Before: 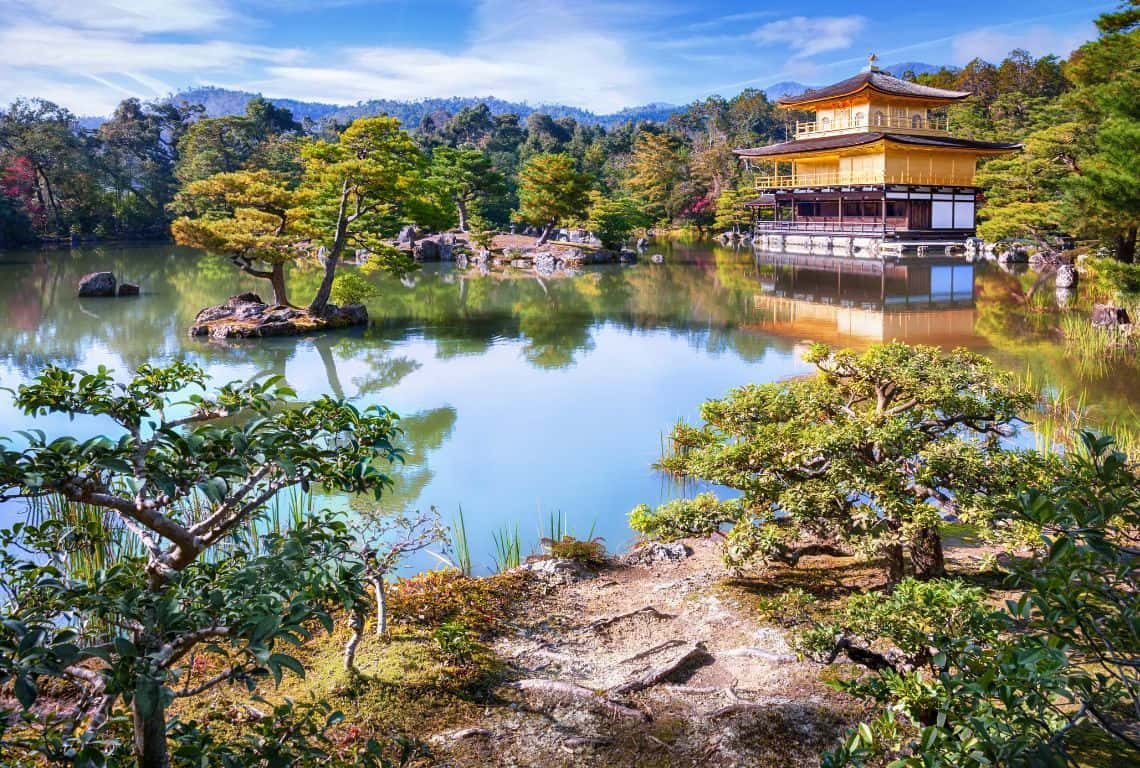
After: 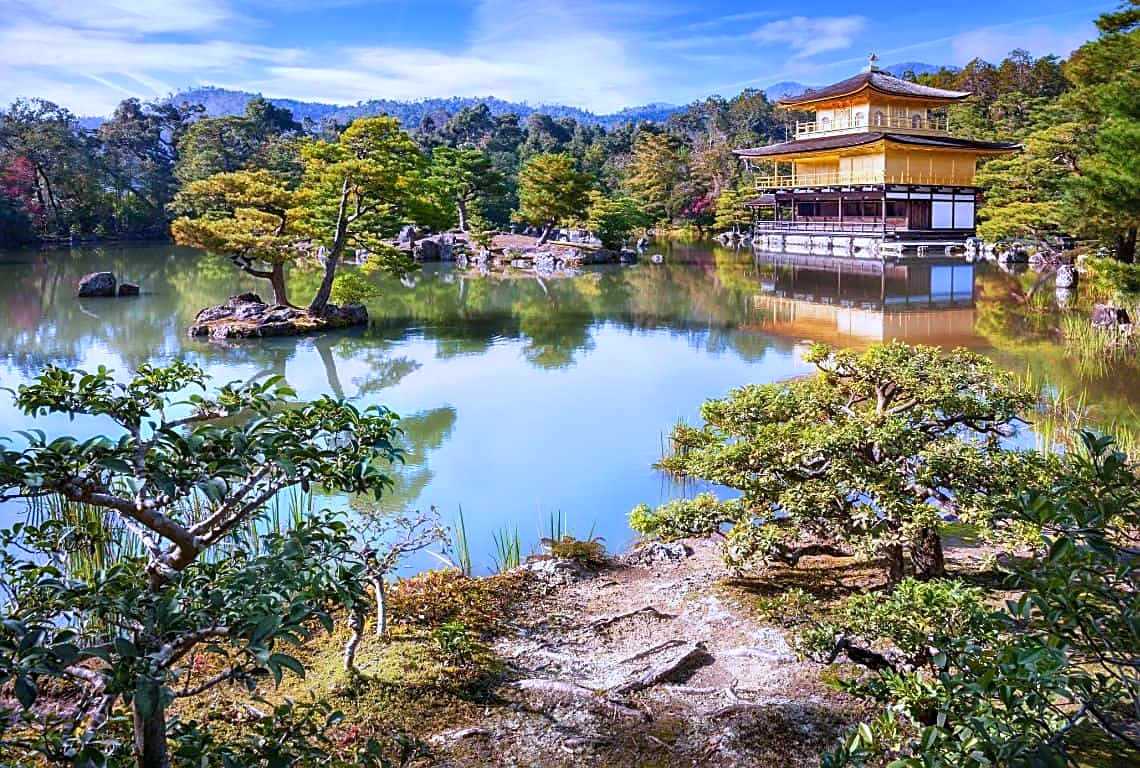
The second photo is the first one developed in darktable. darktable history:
sharpen: on, module defaults
white balance: red 0.967, blue 1.119, emerald 0.756
